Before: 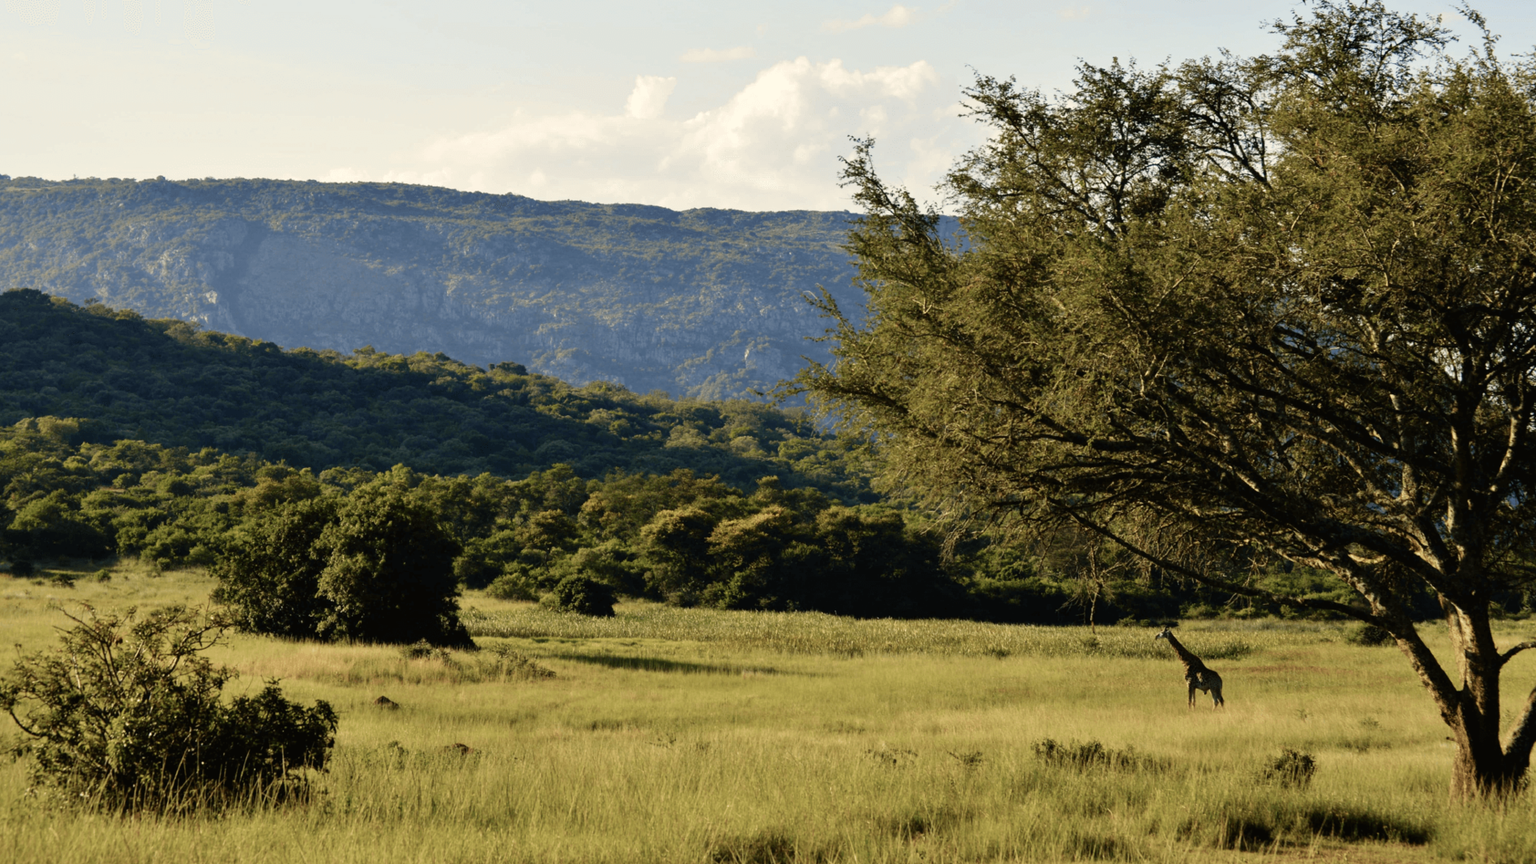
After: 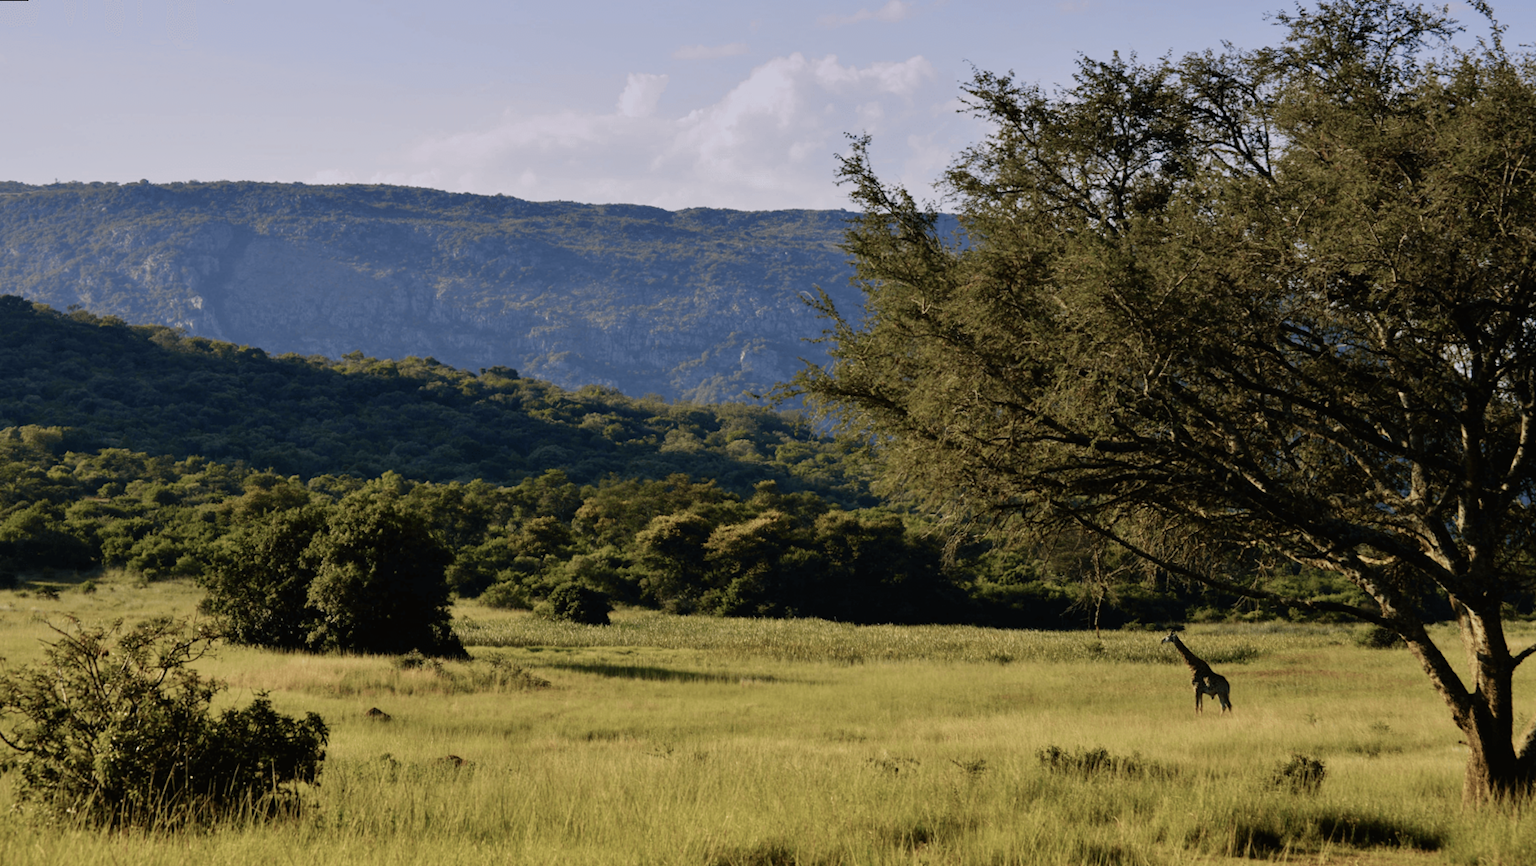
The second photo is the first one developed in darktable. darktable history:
rotate and perspective: rotation -0.45°, automatic cropping original format, crop left 0.008, crop right 0.992, crop top 0.012, crop bottom 0.988
crop and rotate: left 0.614%, top 0.179%, bottom 0.309%
exposure: compensate highlight preservation false
graduated density: hue 238.83°, saturation 50%
